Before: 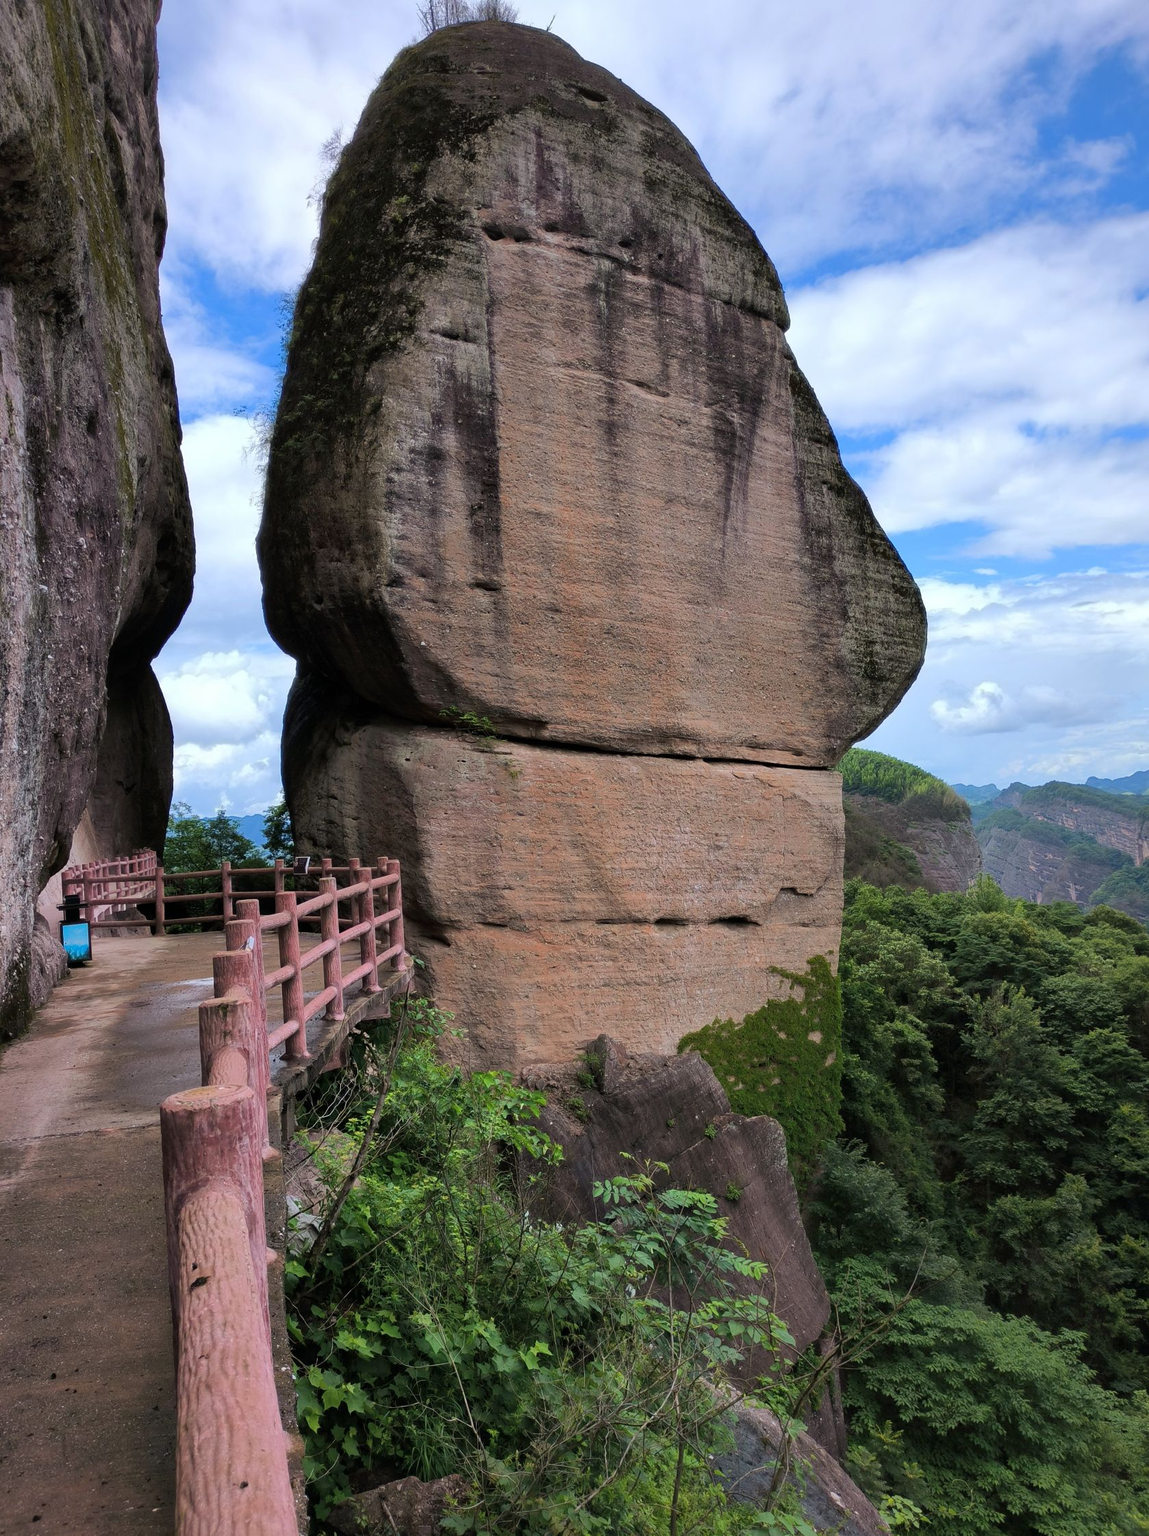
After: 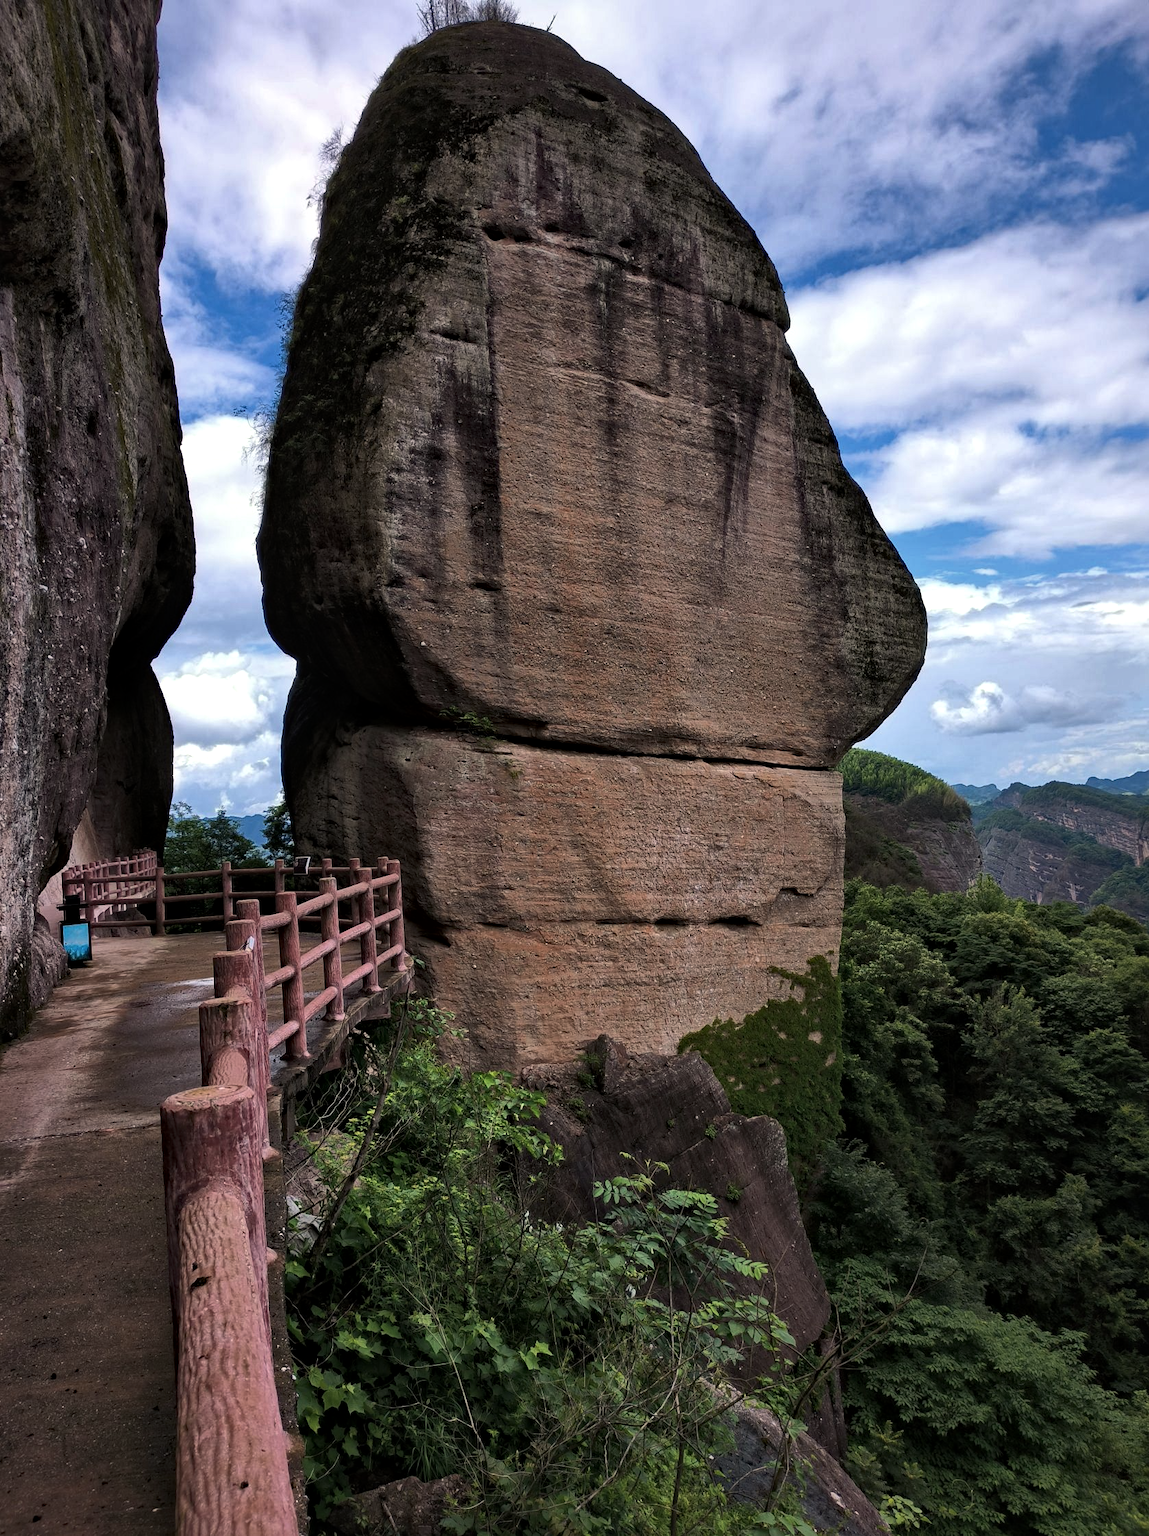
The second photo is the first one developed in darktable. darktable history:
color balance rgb: shadows lift › luminance 0.905%, shadows lift › chroma 0.377%, shadows lift › hue 18.03°, highlights gain › chroma 2.028%, highlights gain › hue 63.01°, global offset › luminance 0.257%, perceptual saturation grading › global saturation -1.724%, perceptual saturation grading › highlights -8.035%, perceptual saturation grading › mid-tones 8.276%, perceptual saturation grading › shadows 4.522%, perceptual brilliance grading › highlights 3.857%, perceptual brilliance grading › mid-tones -18.438%, perceptual brilliance grading › shadows -40.782%
haze removal: strength 0.278, distance 0.251, compatibility mode true, adaptive false
local contrast: mode bilateral grid, contrast 25, coarseness 50, detail 123%, midtone range 0.2
